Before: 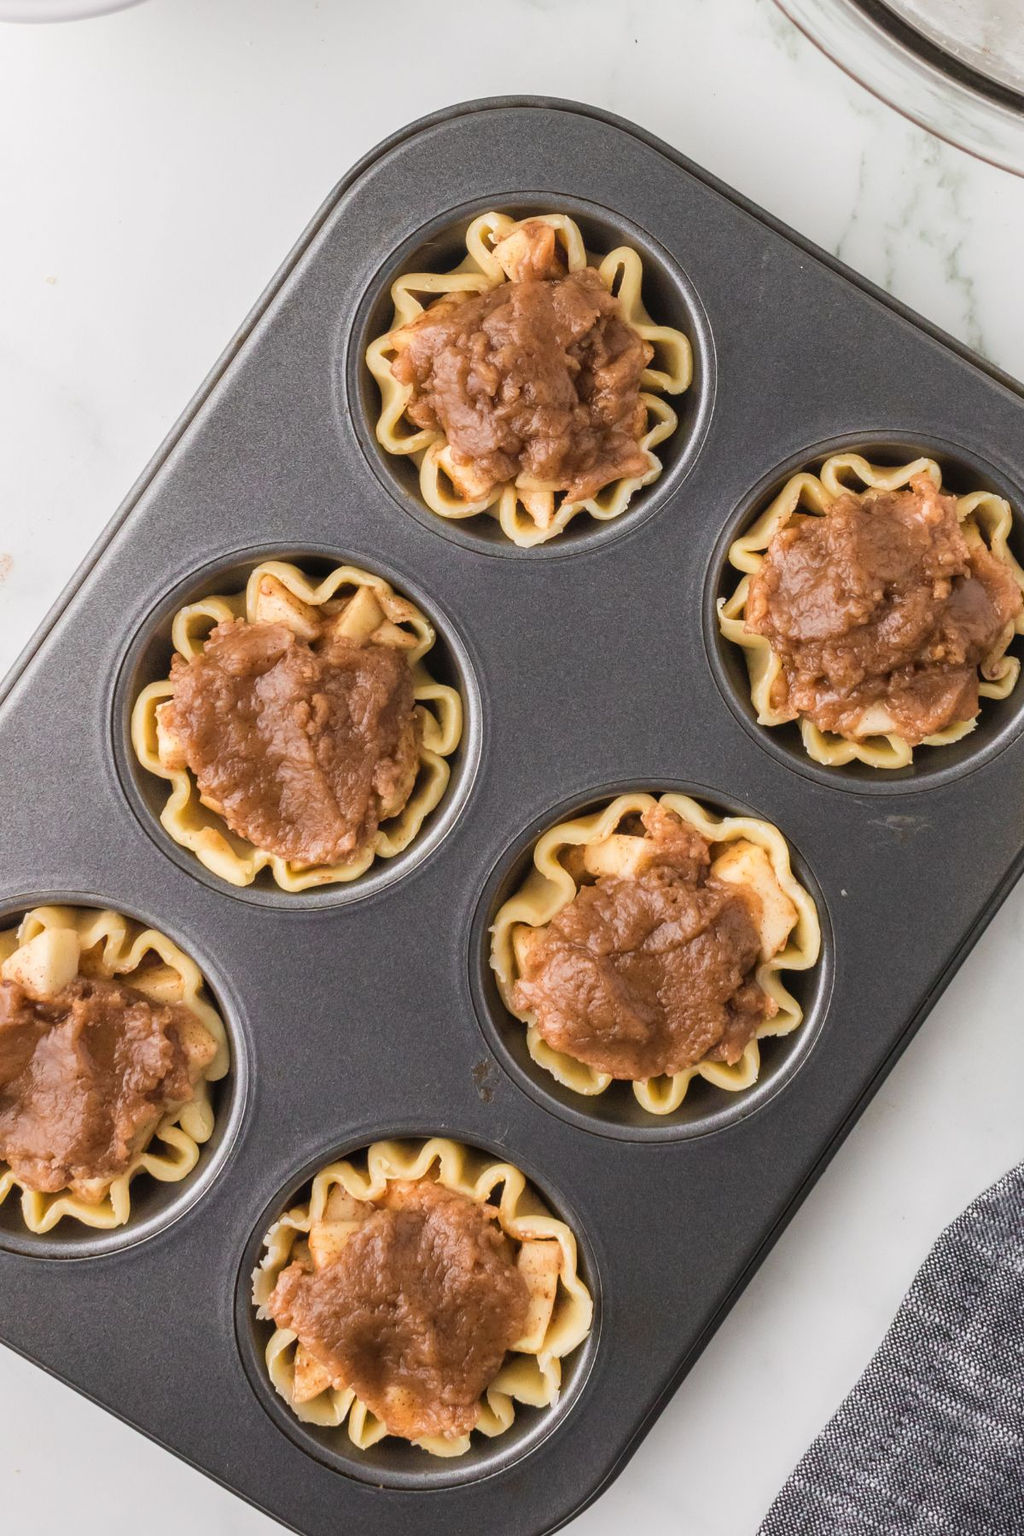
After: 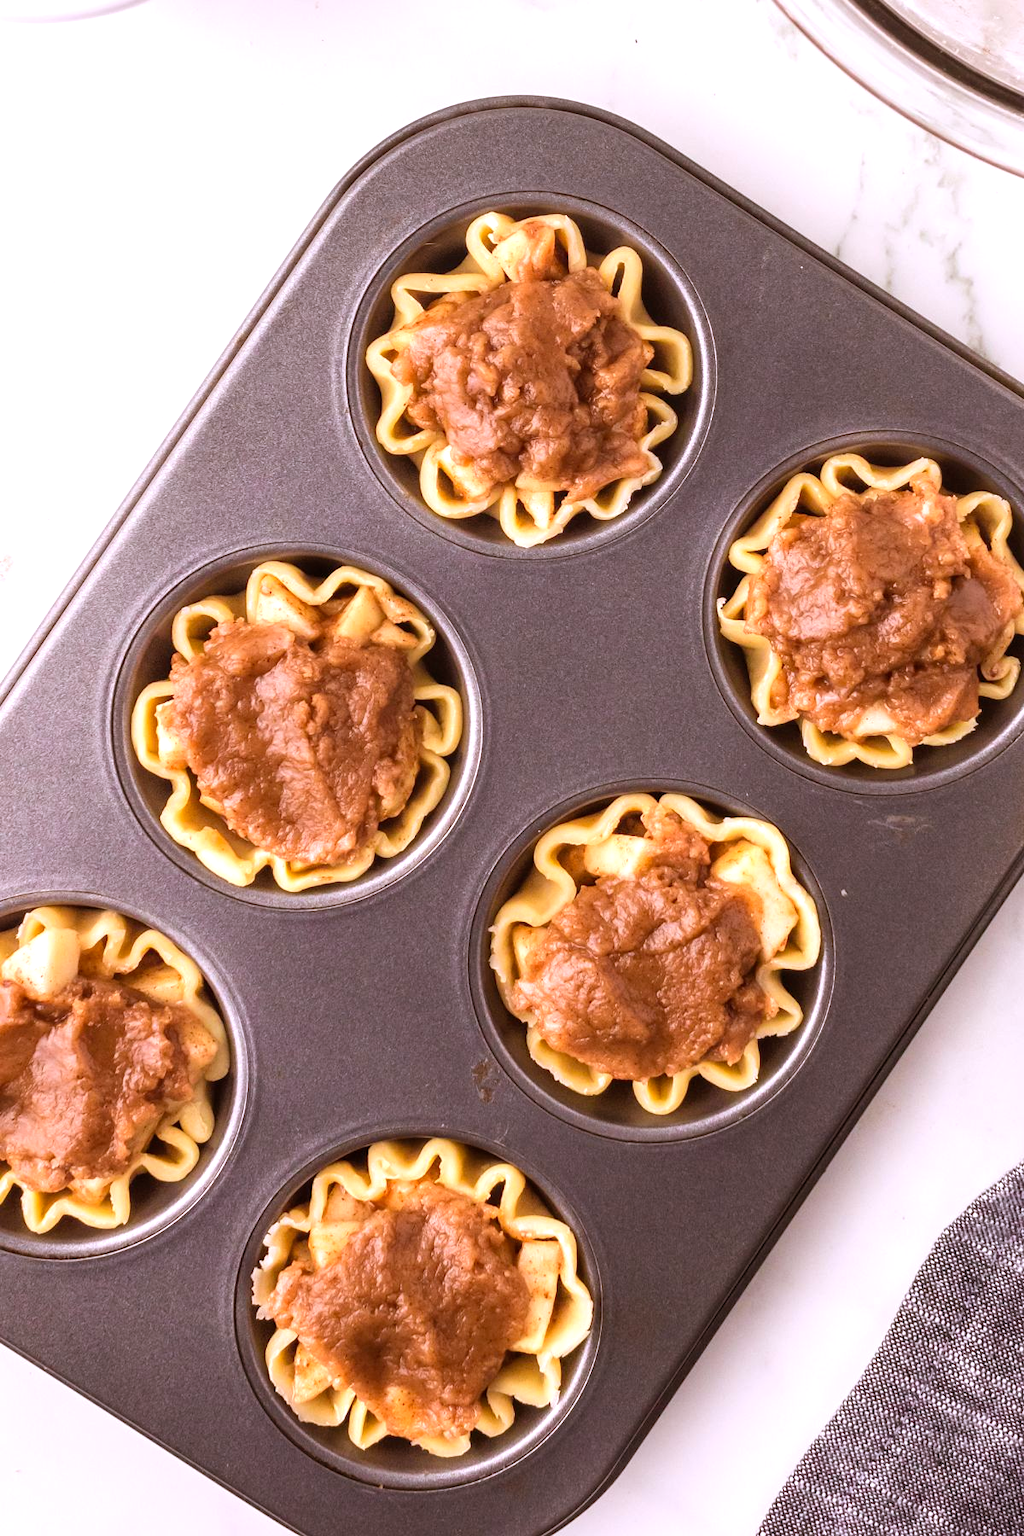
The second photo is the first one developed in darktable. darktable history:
tone equalizer: on, module defaults
rgb levels: mode RGB, independent channels, levels [[0, 0.5, 1], [0, 0.521, 1], [0, 0.536, 1]]
white balance: red 1.05, blue 1.072
exposure: black level correction 0.001, exposure 0.5 EV, compensate exposure bias true, compensate highlight preservation false
